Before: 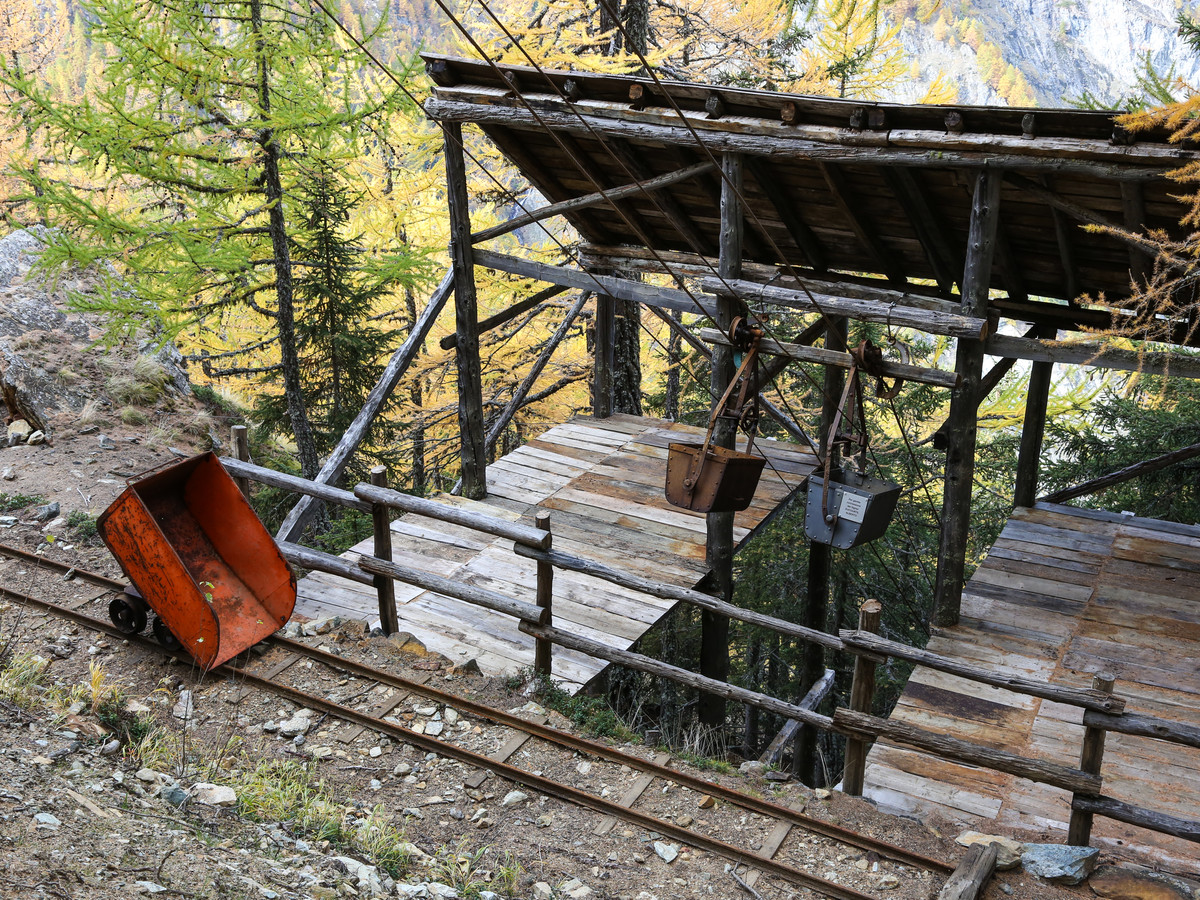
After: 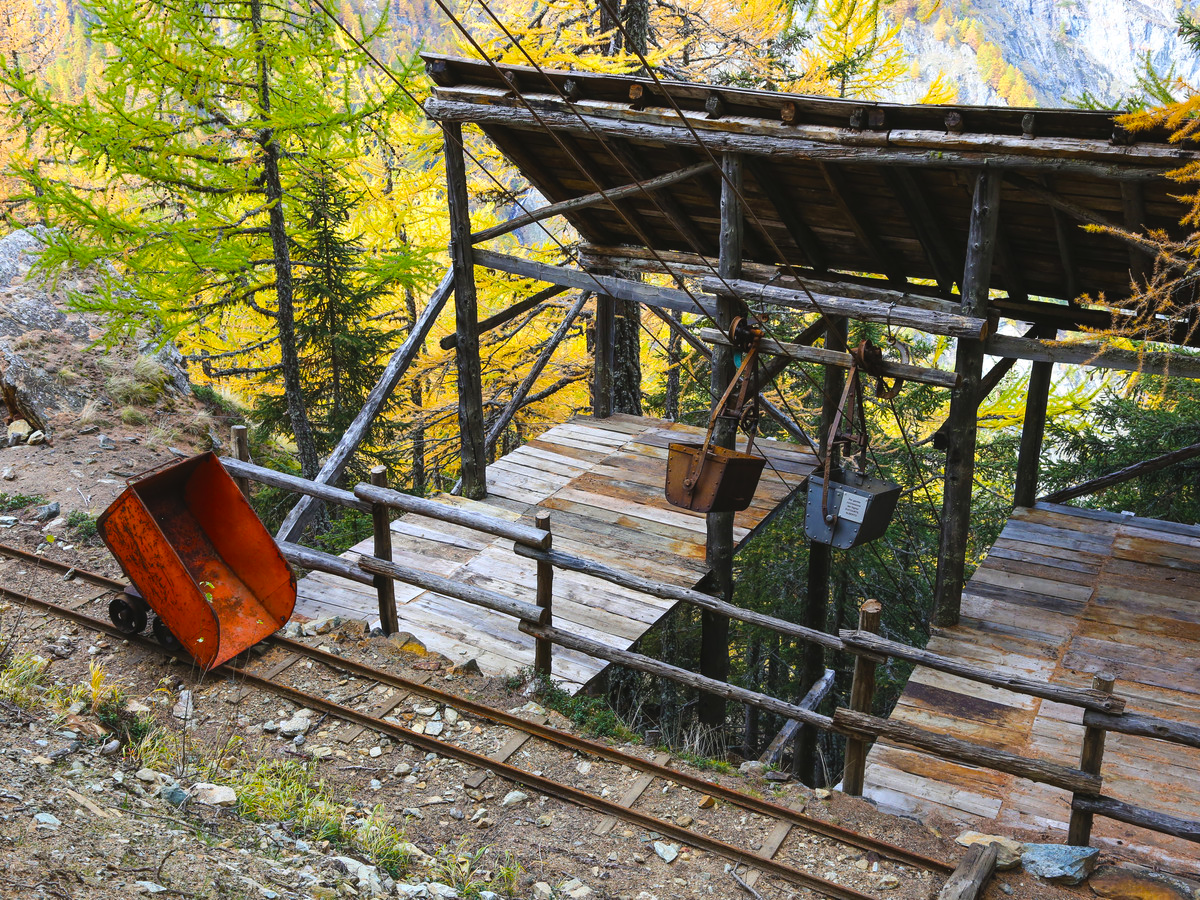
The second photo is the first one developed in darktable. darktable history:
color balance rgb: global offset › luminance 0.485%, global offset › hue 60.68°, perceptual saturation grading › global saturation 39.432%, global vibrance 20%
